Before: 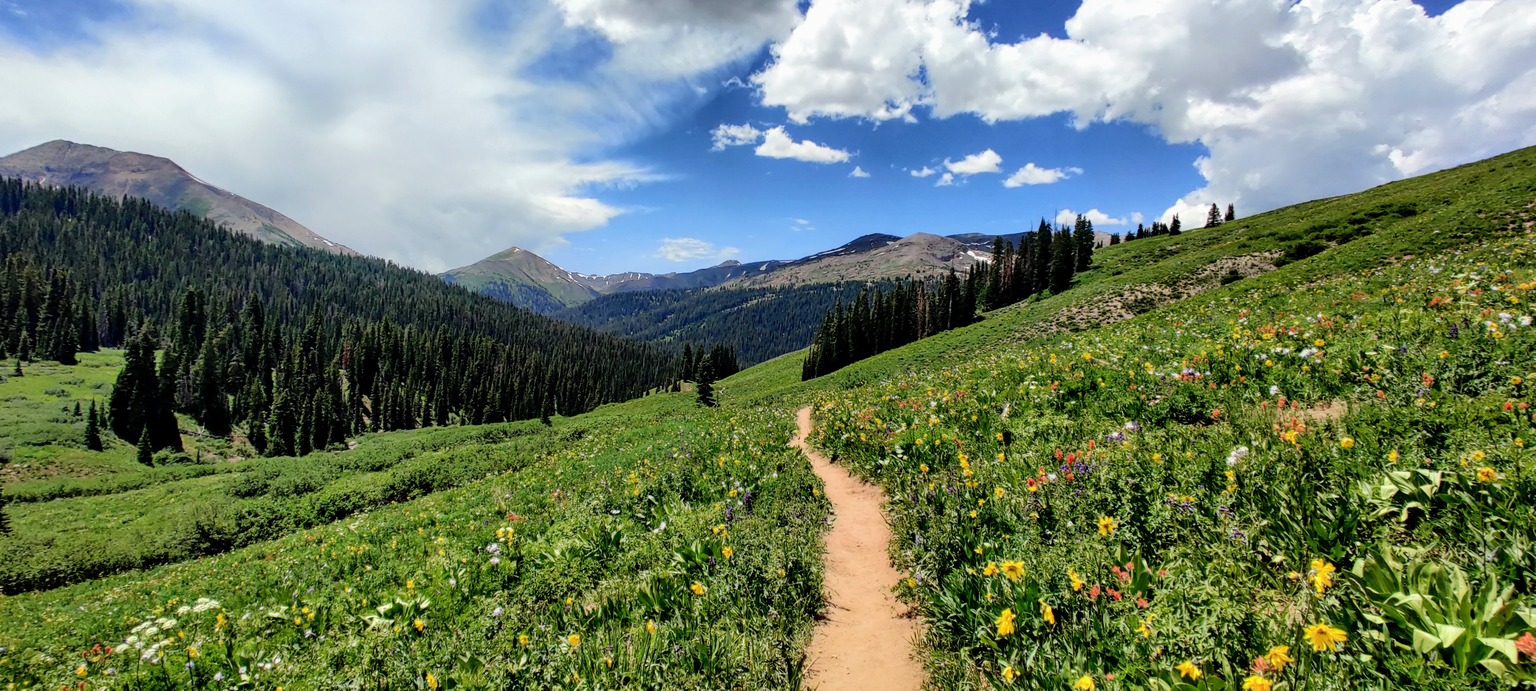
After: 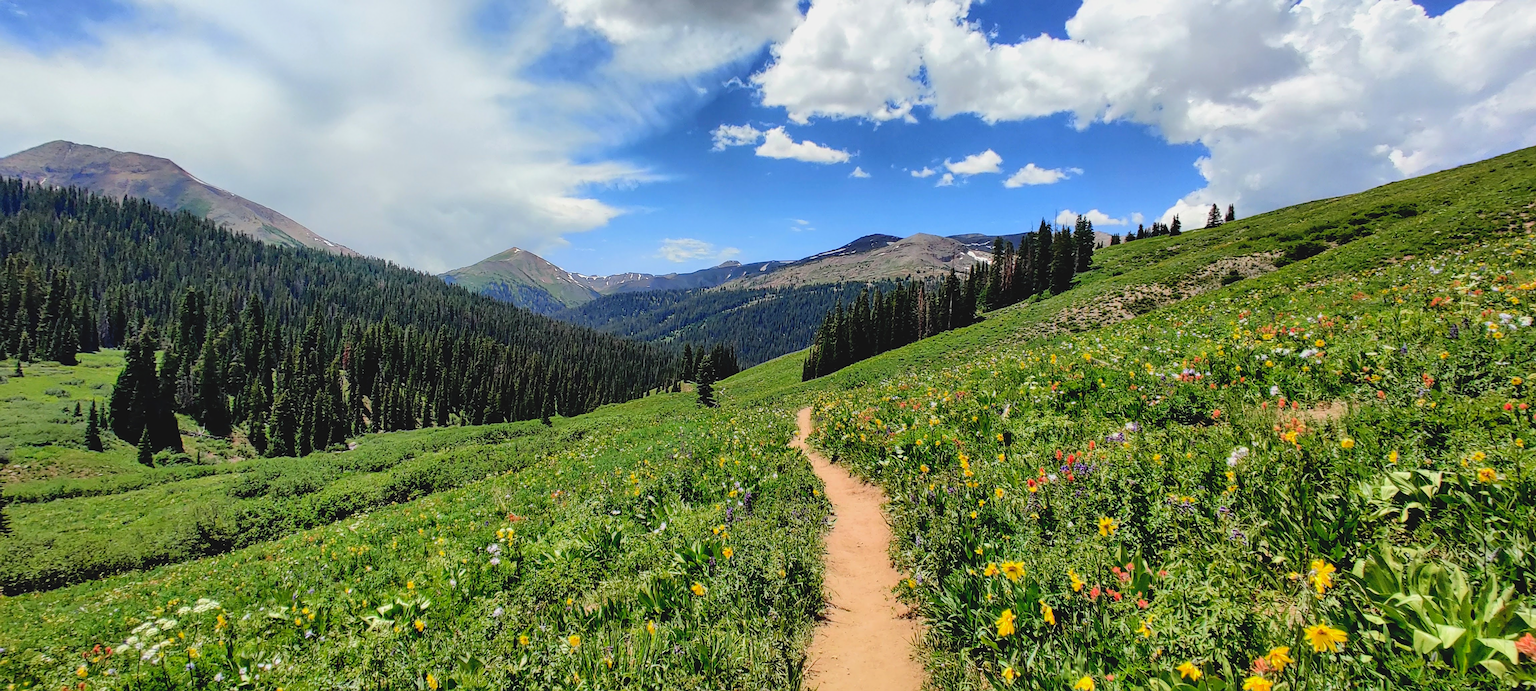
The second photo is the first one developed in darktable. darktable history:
contrast brightness saturation: contrast -0.095, brightness 0.046, saturation 0.079
sharpen: on, module defaults
